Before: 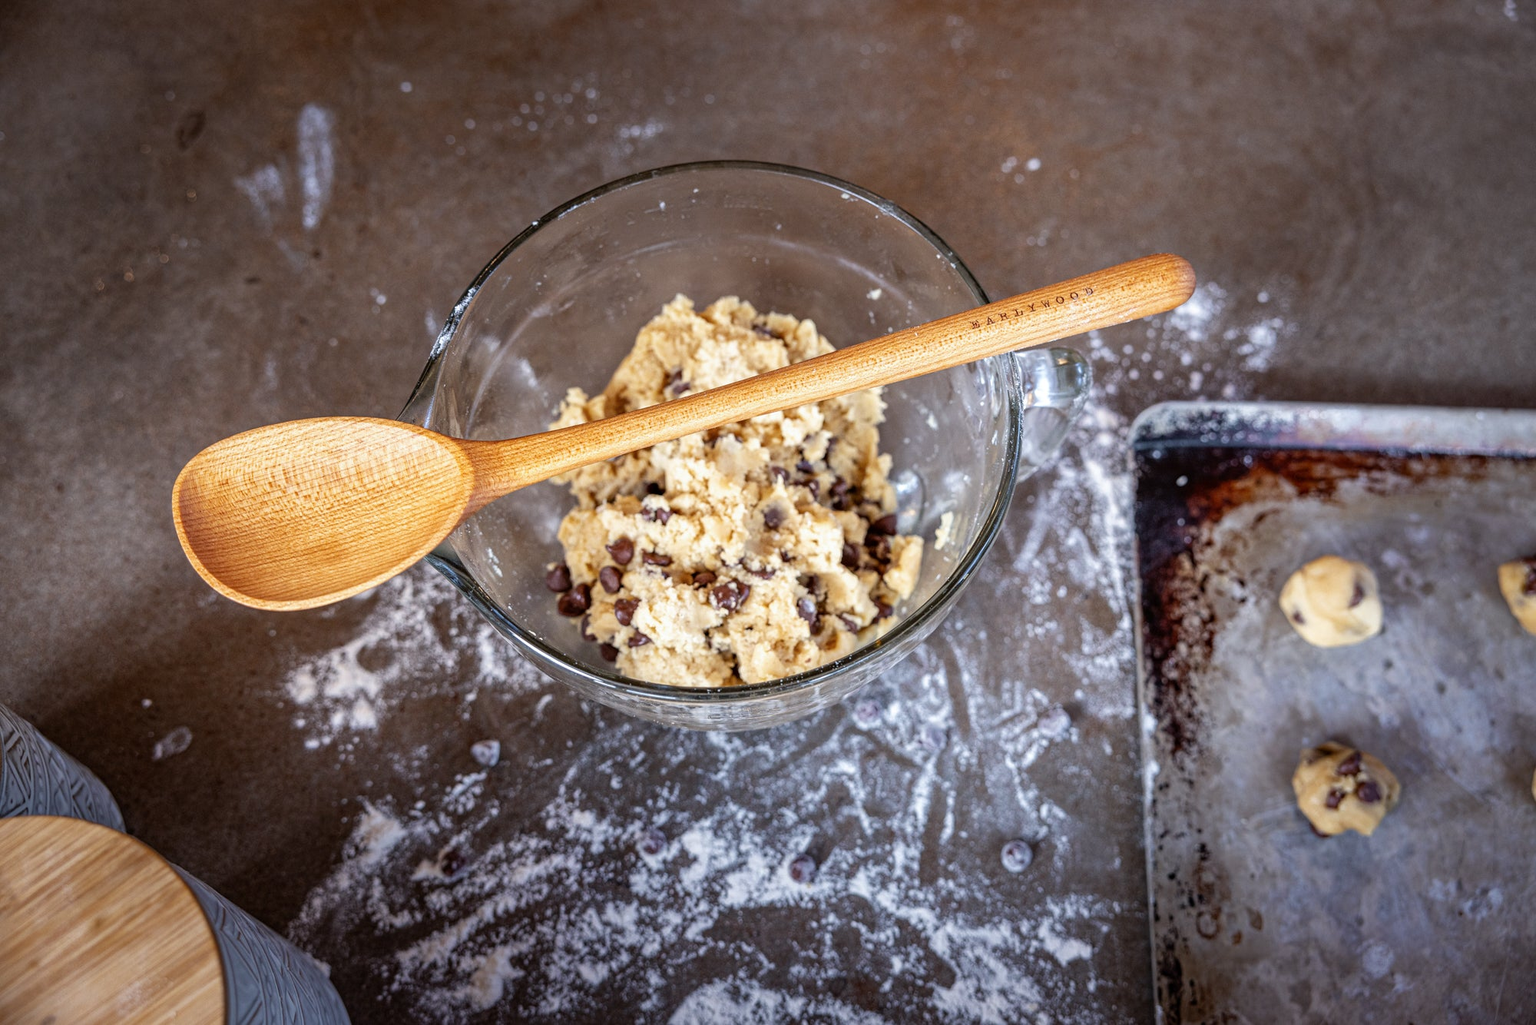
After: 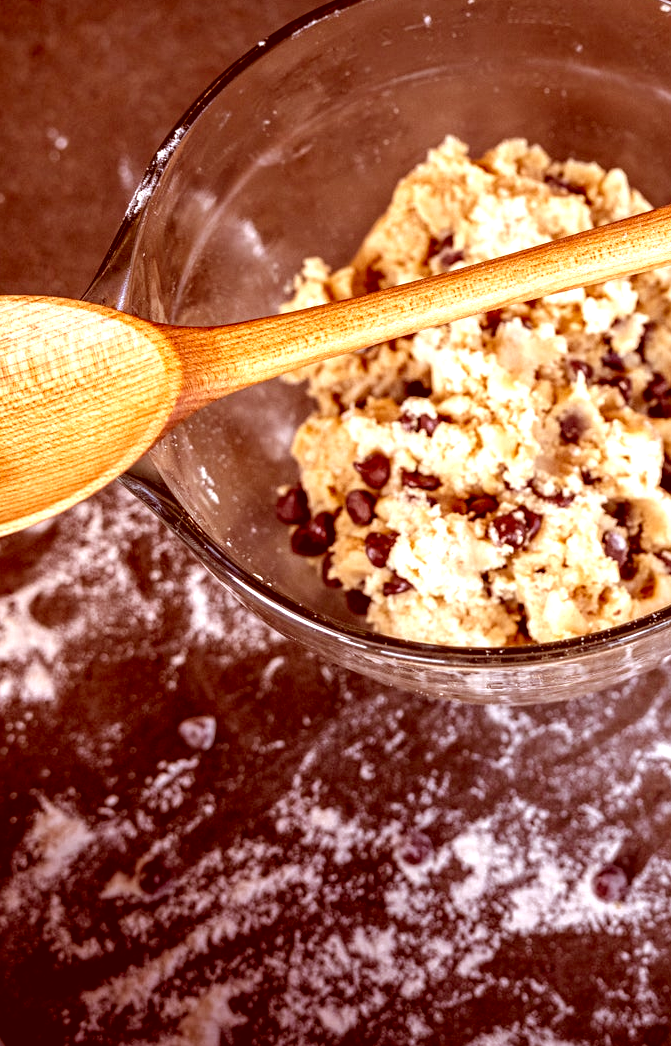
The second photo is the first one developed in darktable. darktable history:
color correction: highlights a* 9.03, highlights b* 8.71, shadows a* 40, shadows b* 40, saturation 0.8
crop and rotate: left 21.77%, top 18.528%, right 44.676%, bottom 2.997%
color balance: lift [0.991, 1, 1, 1], gamma [0.996, 1, 1, 1], input saturation 98.52%, contrast 20.34%, output saturation 103.72%
